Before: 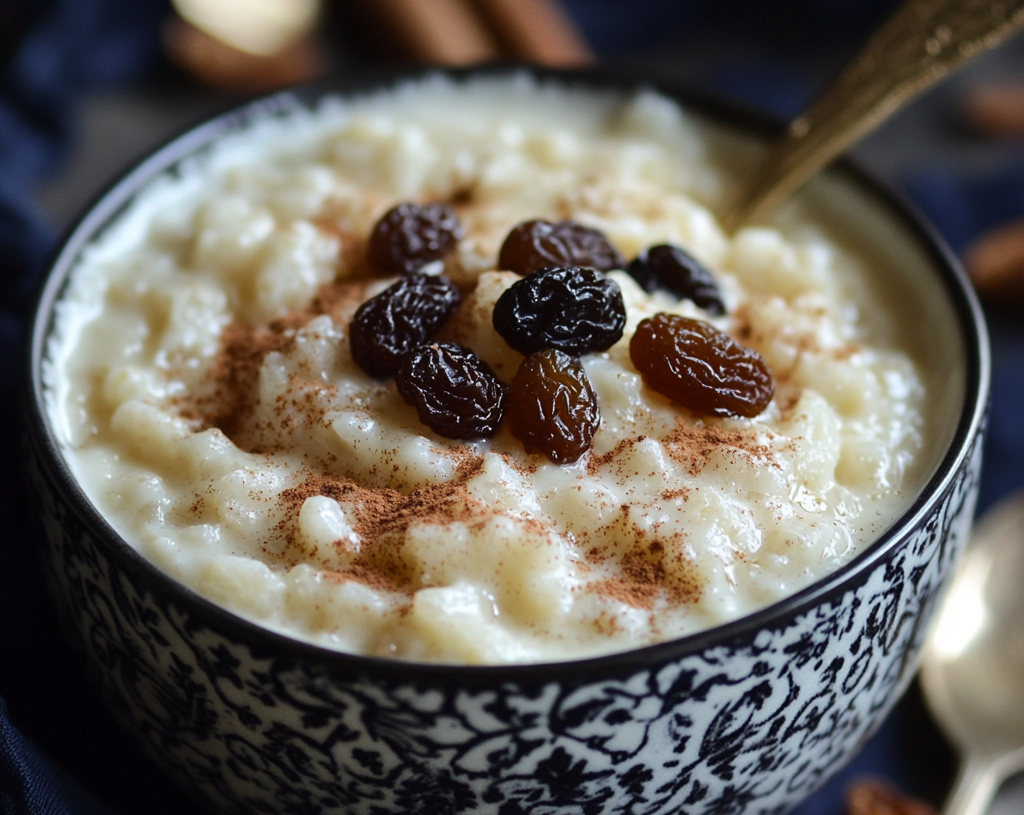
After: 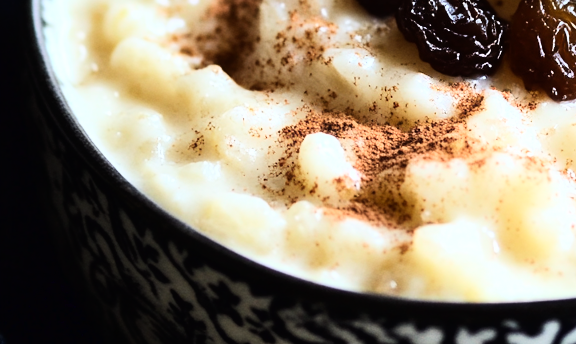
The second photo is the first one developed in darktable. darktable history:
crop: top 44.588%, right 43.679%, bottom 13.098%
base curve: curves: ch0 [(0, 0) (0.007, 0.004) (0.027, 0.03) (0.046, 0.07) (0.207, 0.54) (0.442, 0.872) (0.673, 0.972) (1, 1)]
